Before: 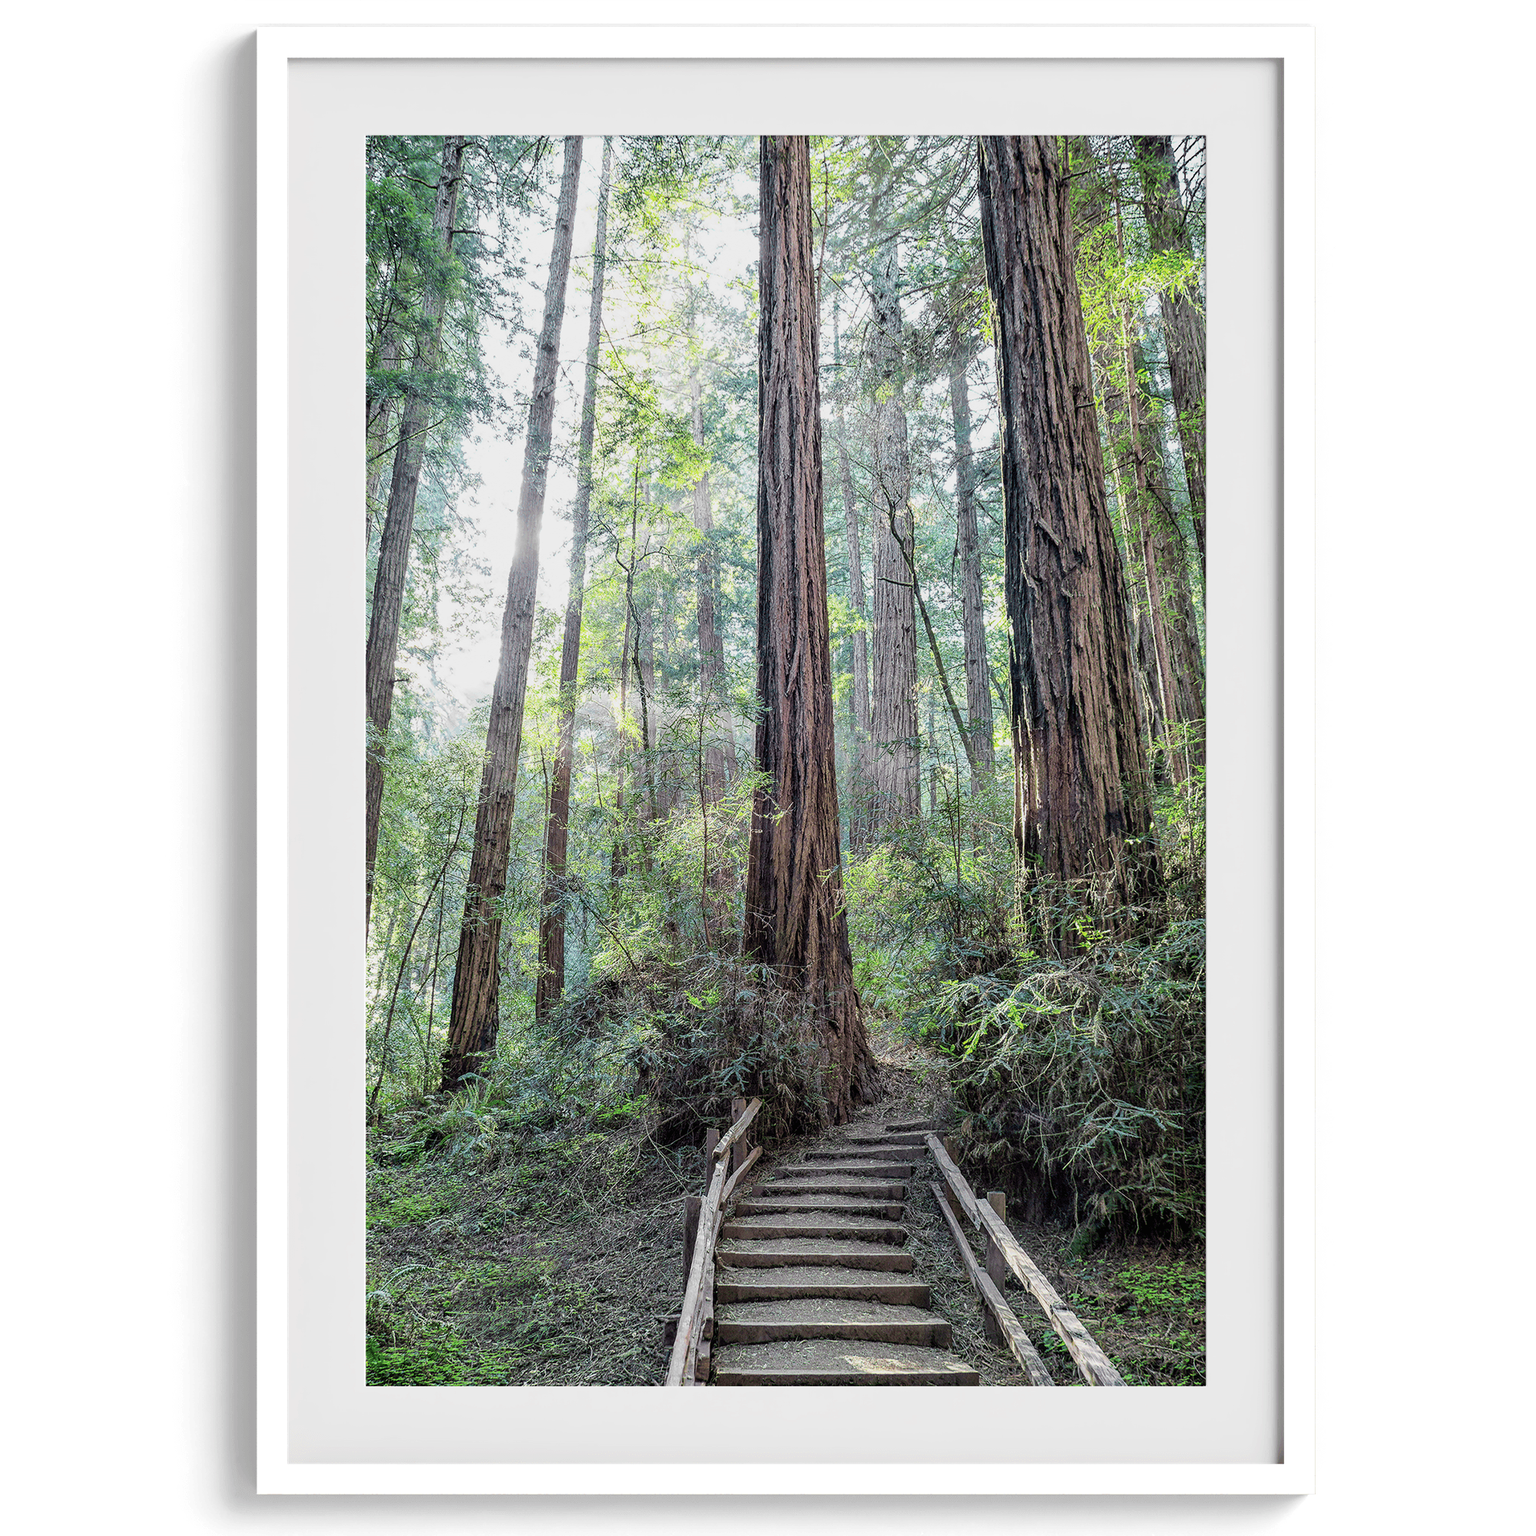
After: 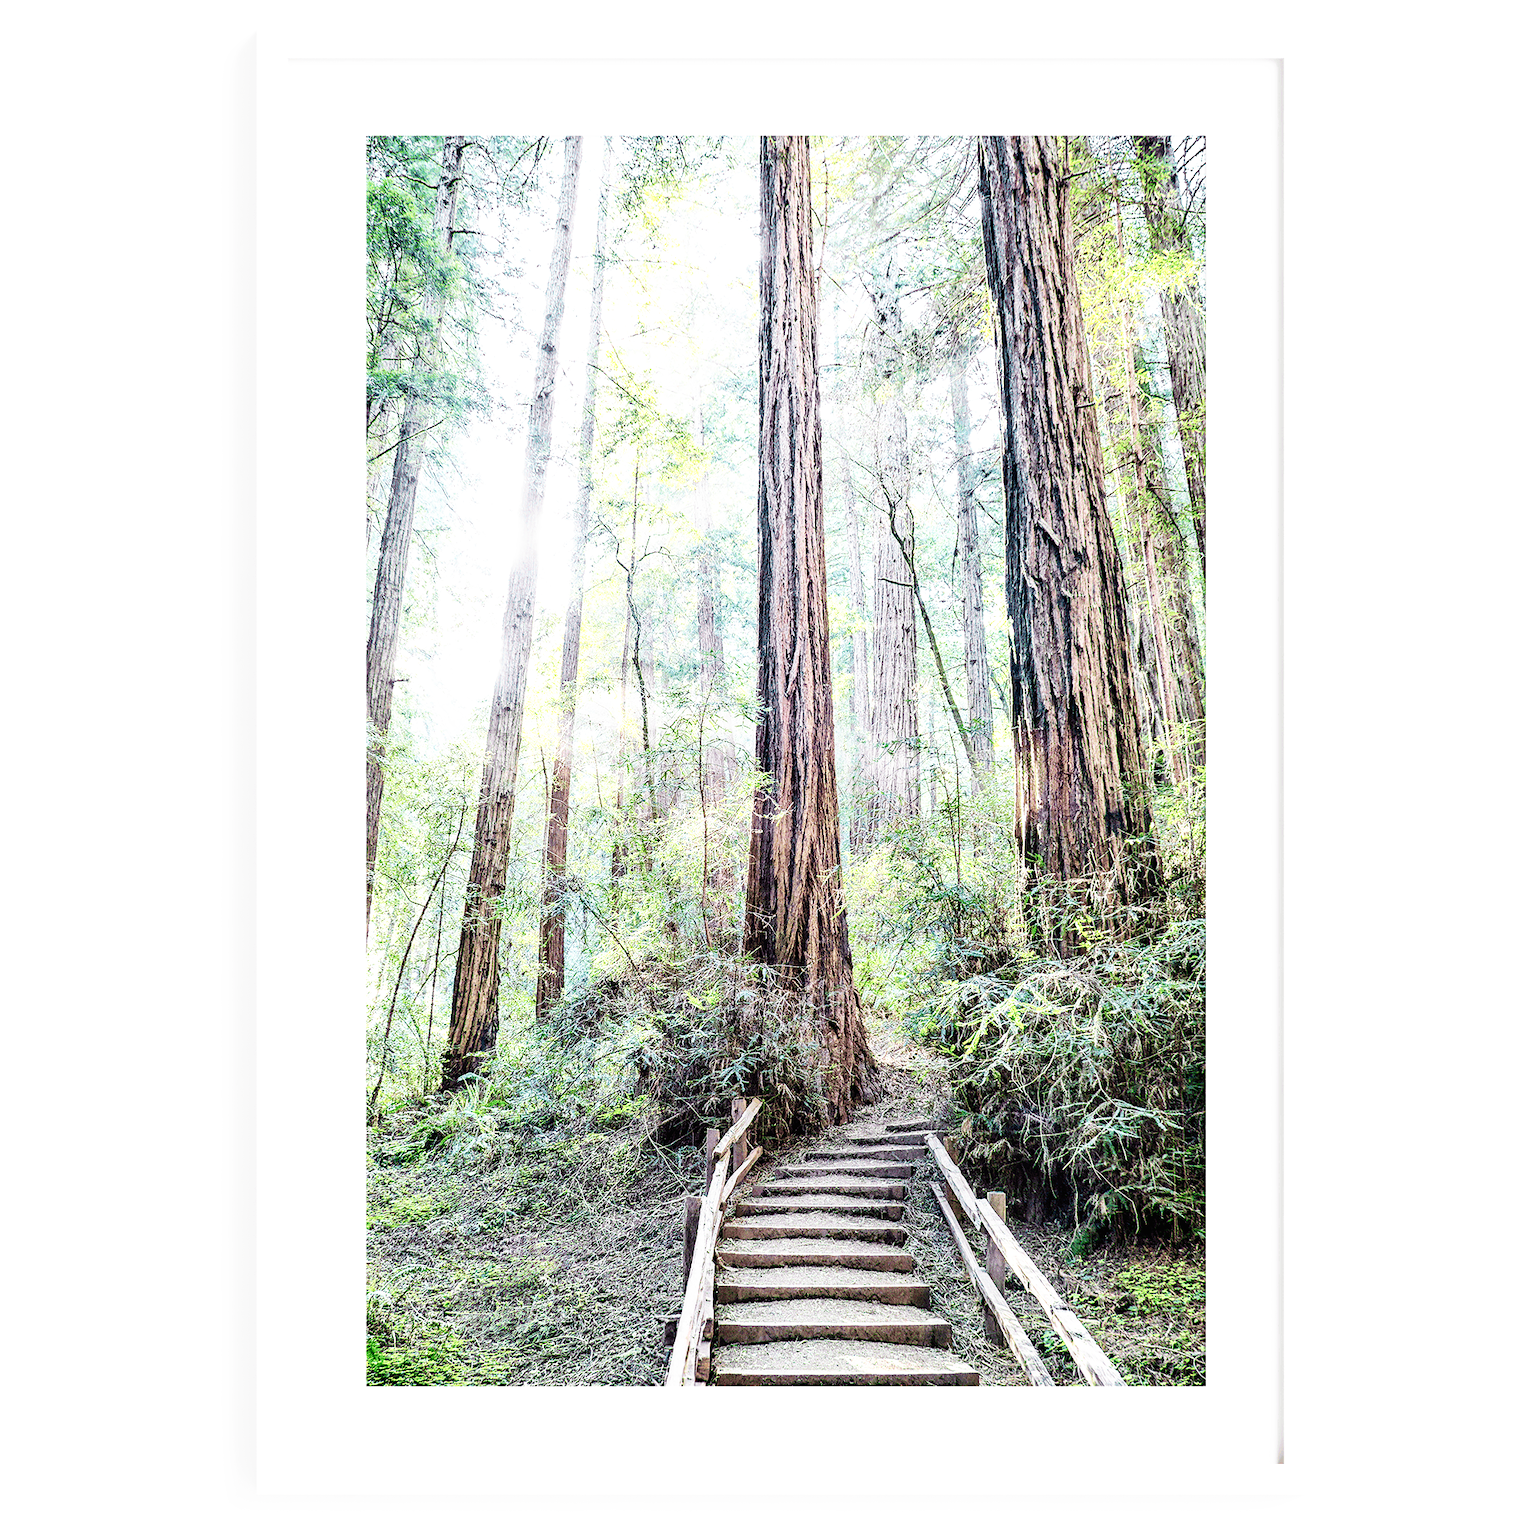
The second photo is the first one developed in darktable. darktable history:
base curve: curves: ch0 [(0, 0) (0.007, 0.004) (0.027, 0.03) (0.046, 0.07) (0.207, 0.54) (0.442, 0.872) (0.673, 0.972) (1, 1)], preserve colors none
exposure: black level correction 0, exposure 0.5 EV, compensate exposure bias true, compensate highlight preservation false
